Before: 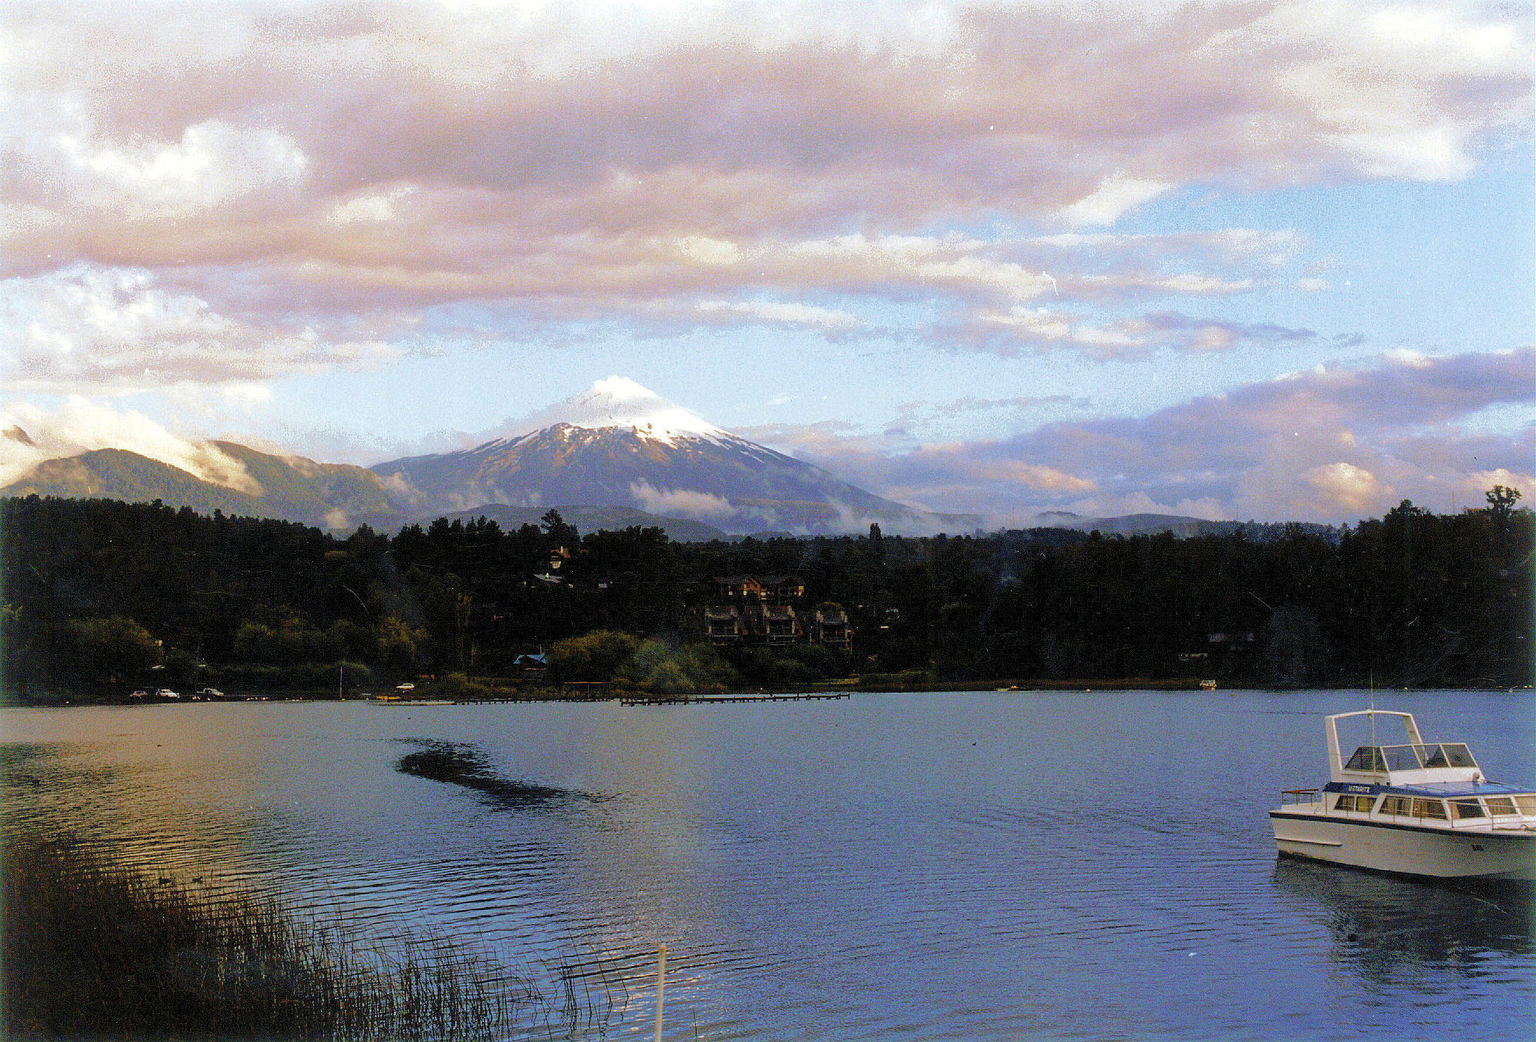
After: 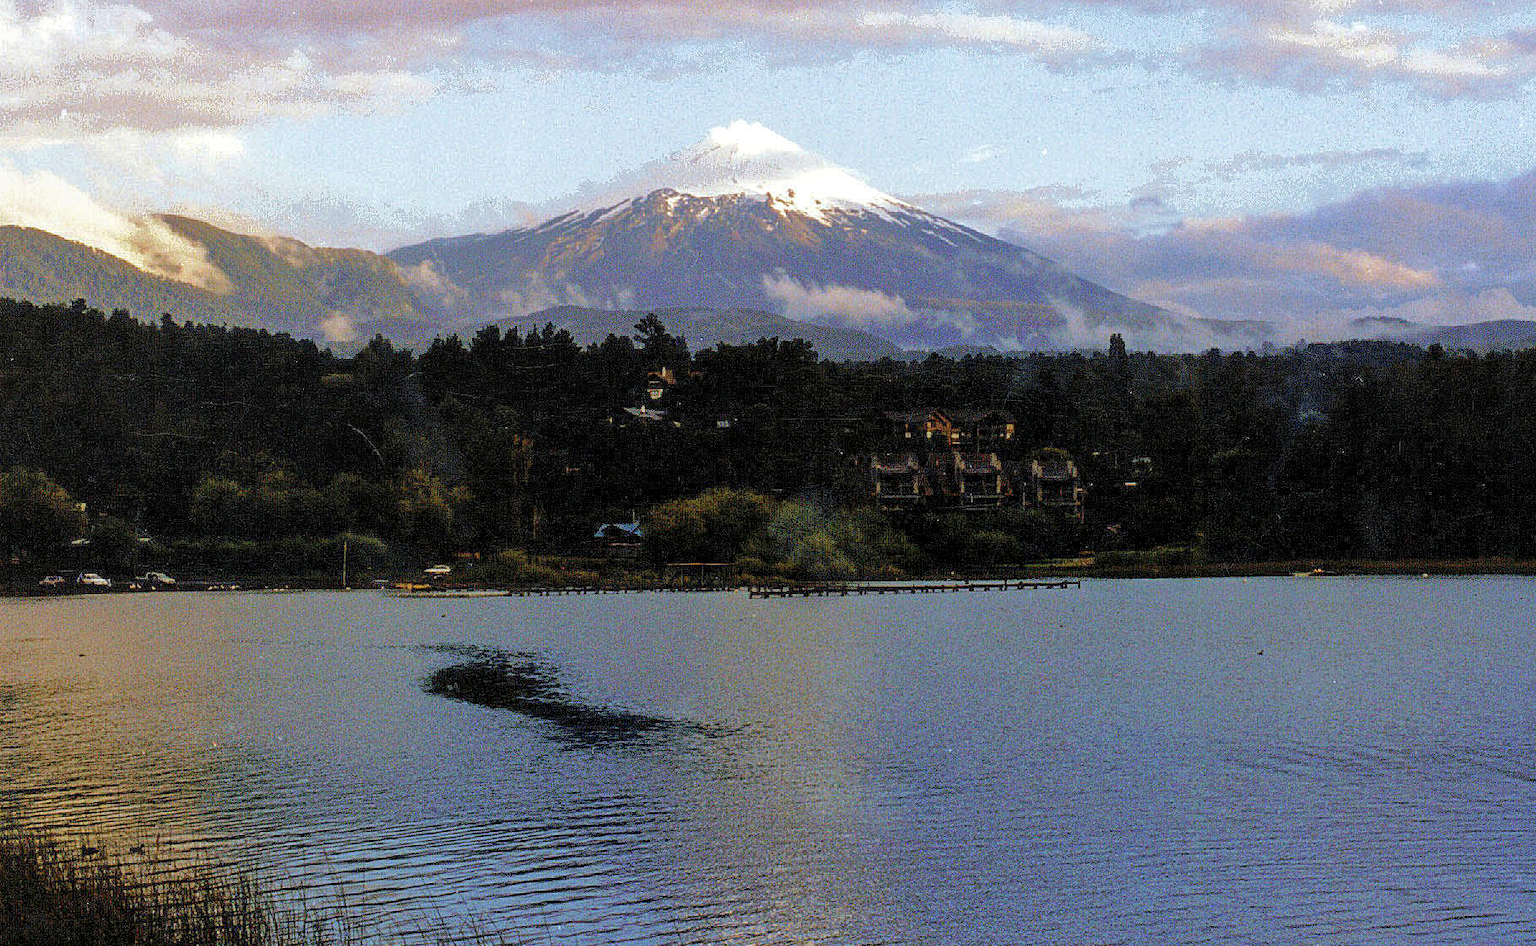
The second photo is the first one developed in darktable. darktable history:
local contrast: on, module defaults
crop: left 6.714%, top 28.082%, right 24.127%, bottom 9.014%
